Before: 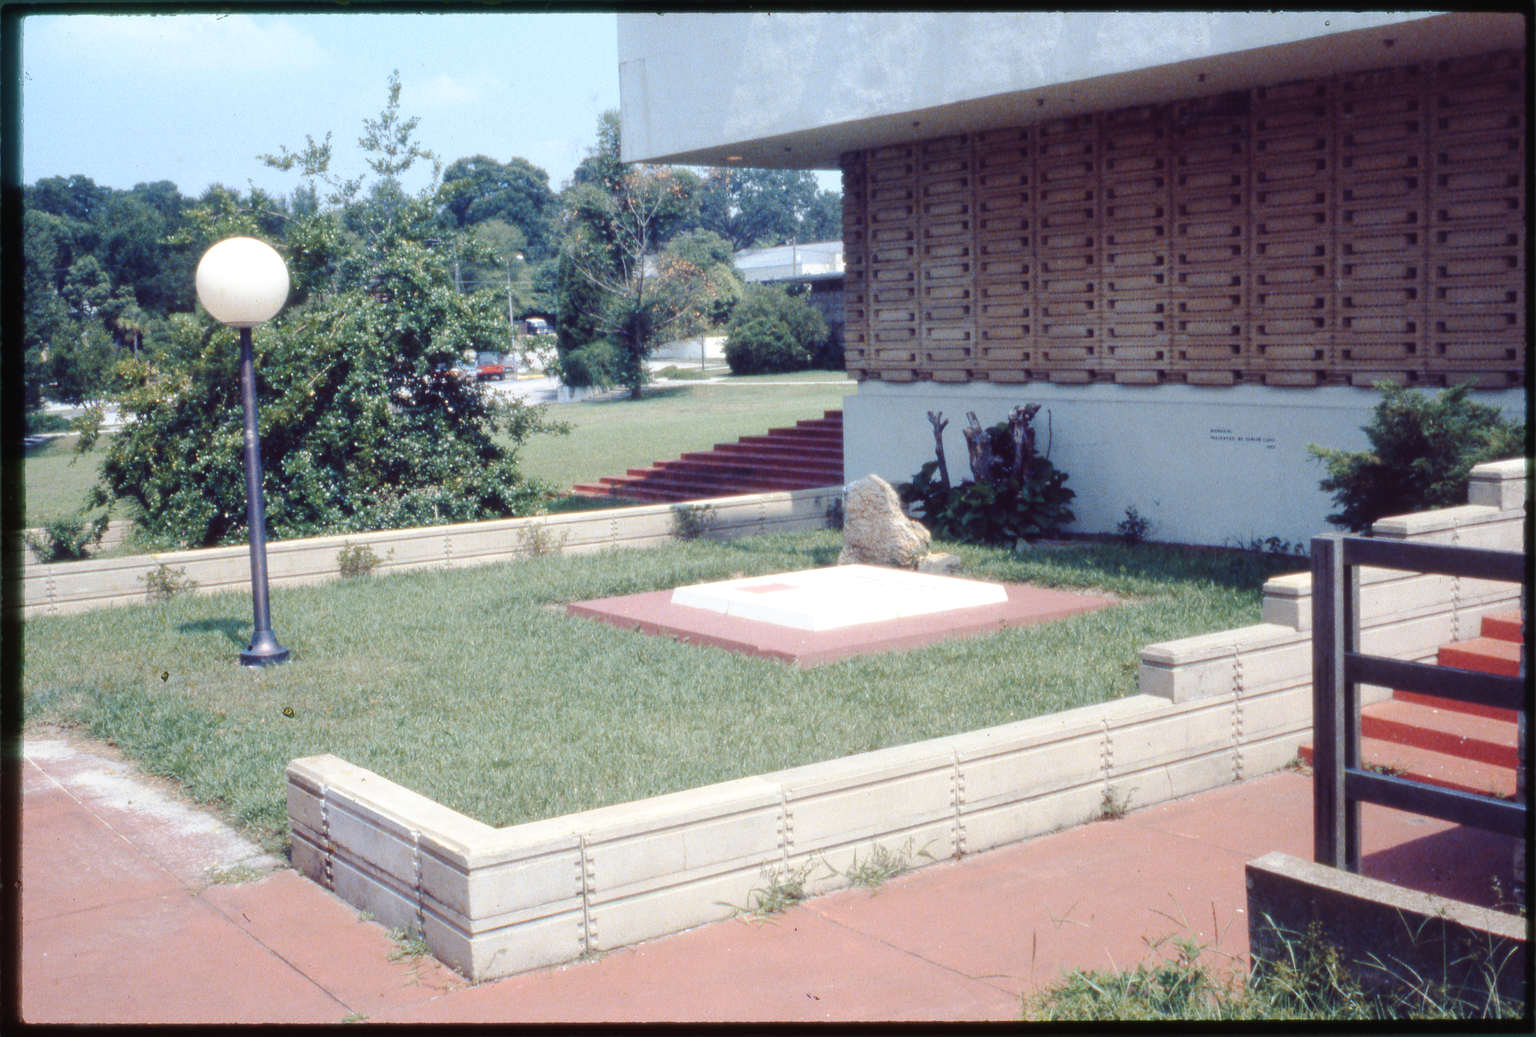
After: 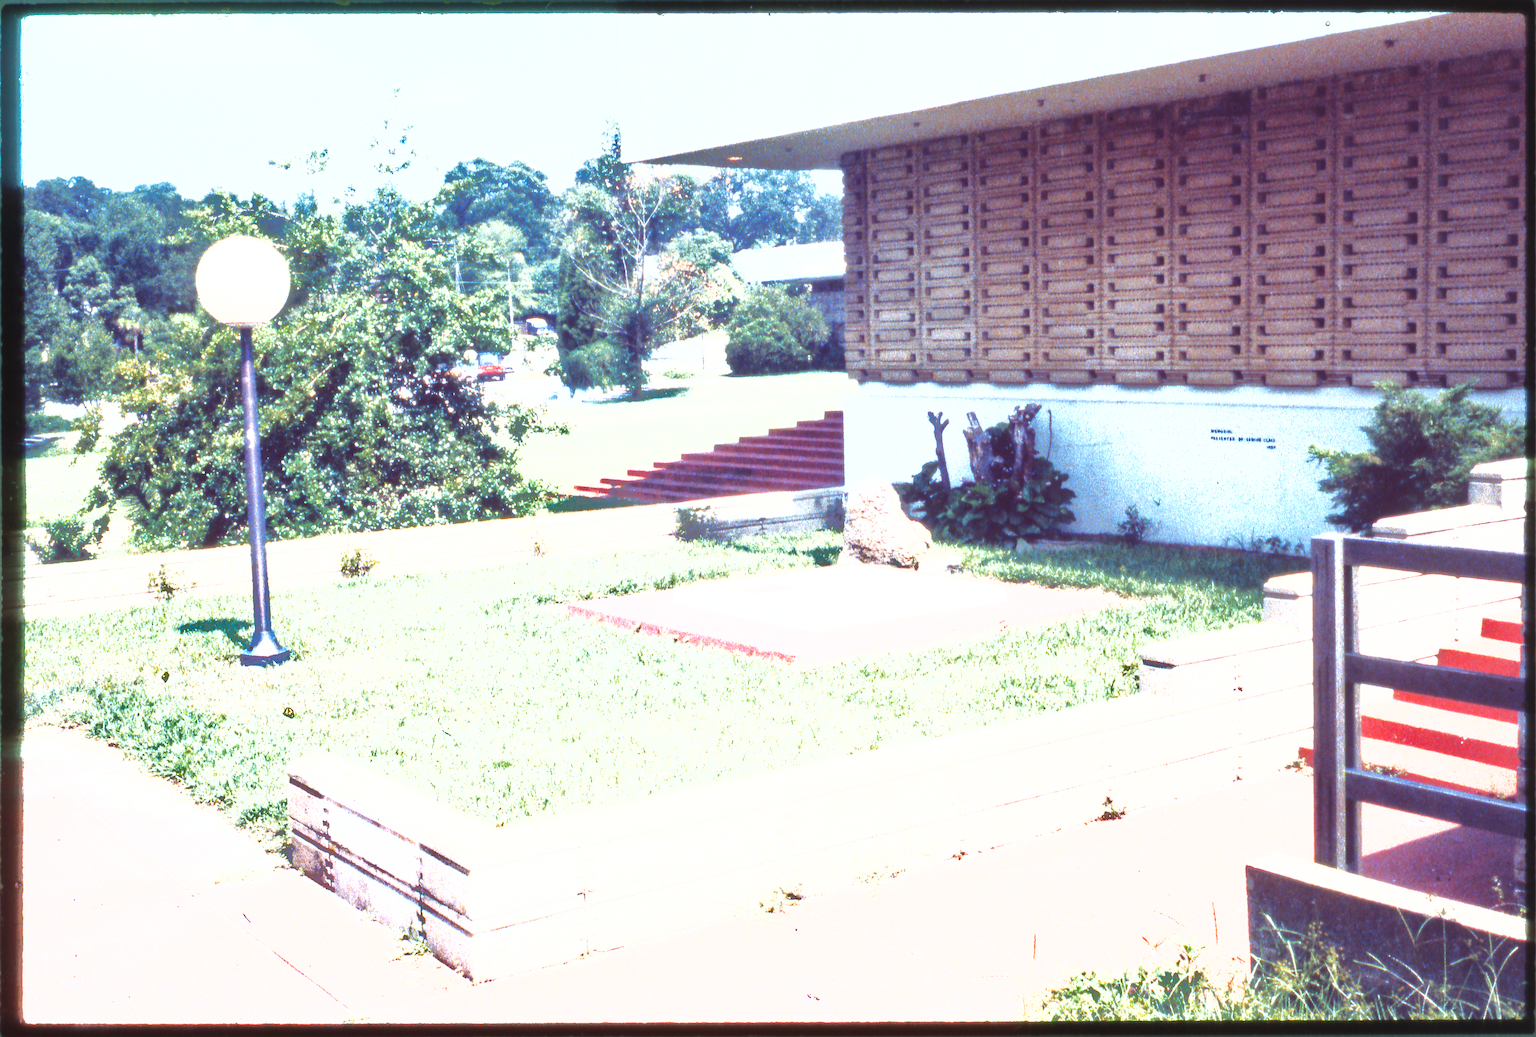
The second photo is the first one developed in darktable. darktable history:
exposure: black level correction 0.001, exposure 1.731 EV, compensate exposure bias true, compensate highlight preservation false
sharpen: on, module defaults
shadows and highlights: shadows 39.83, highlights -59.72
